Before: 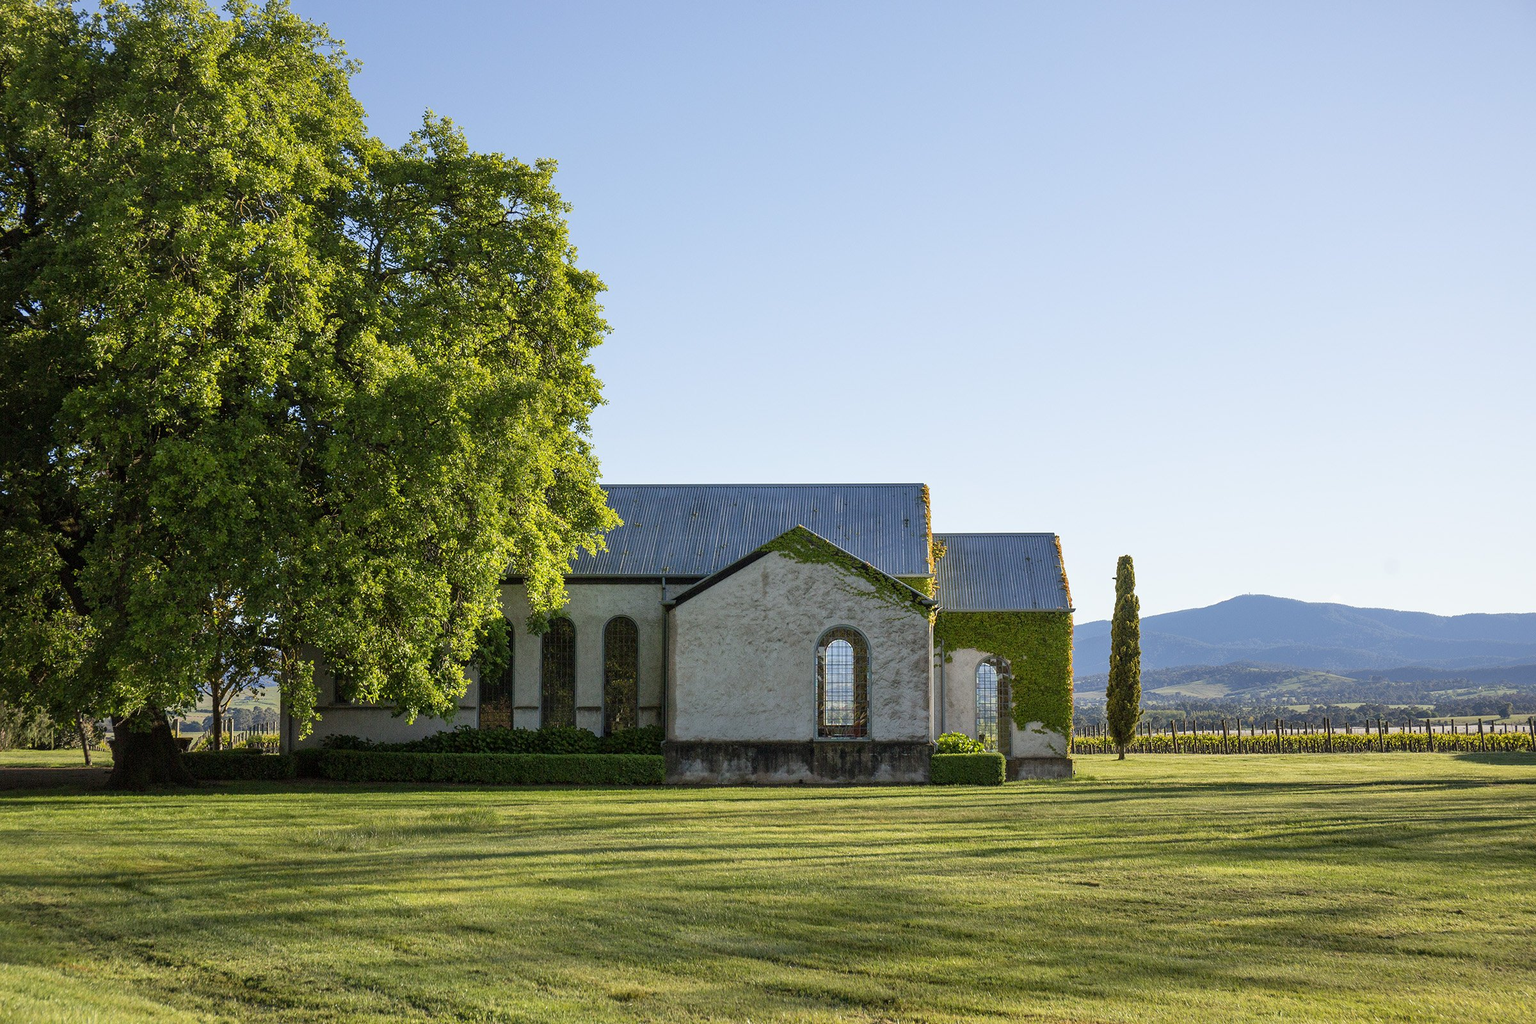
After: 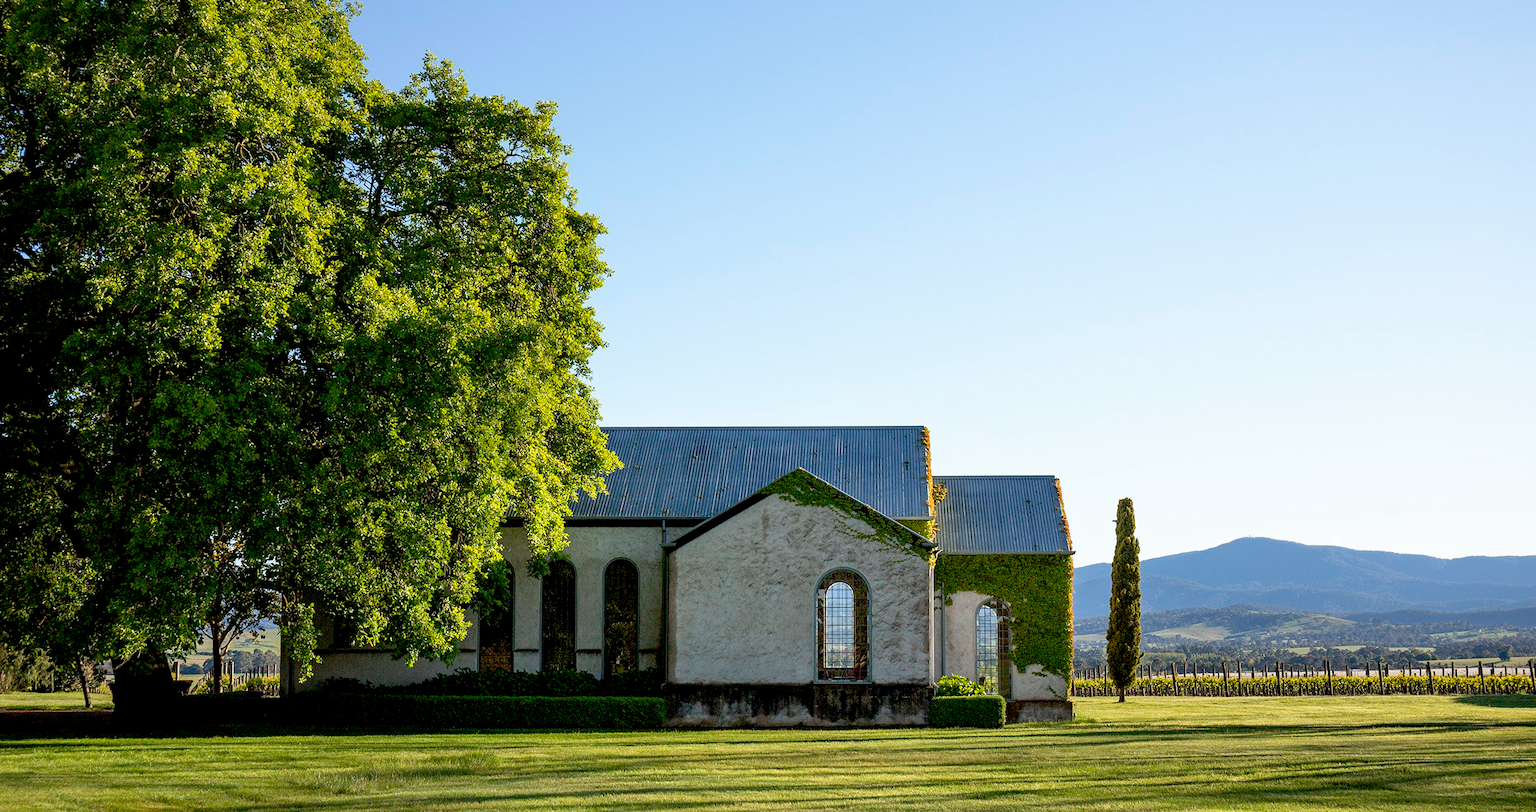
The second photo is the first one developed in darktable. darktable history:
crop and rotate: top 5.667%, bottom 14.937%
base curve: curves: ch0 [(0.017, 0) (0.425, 0.441) (0.844, 0.933) (1, 1)], preserve colors none
